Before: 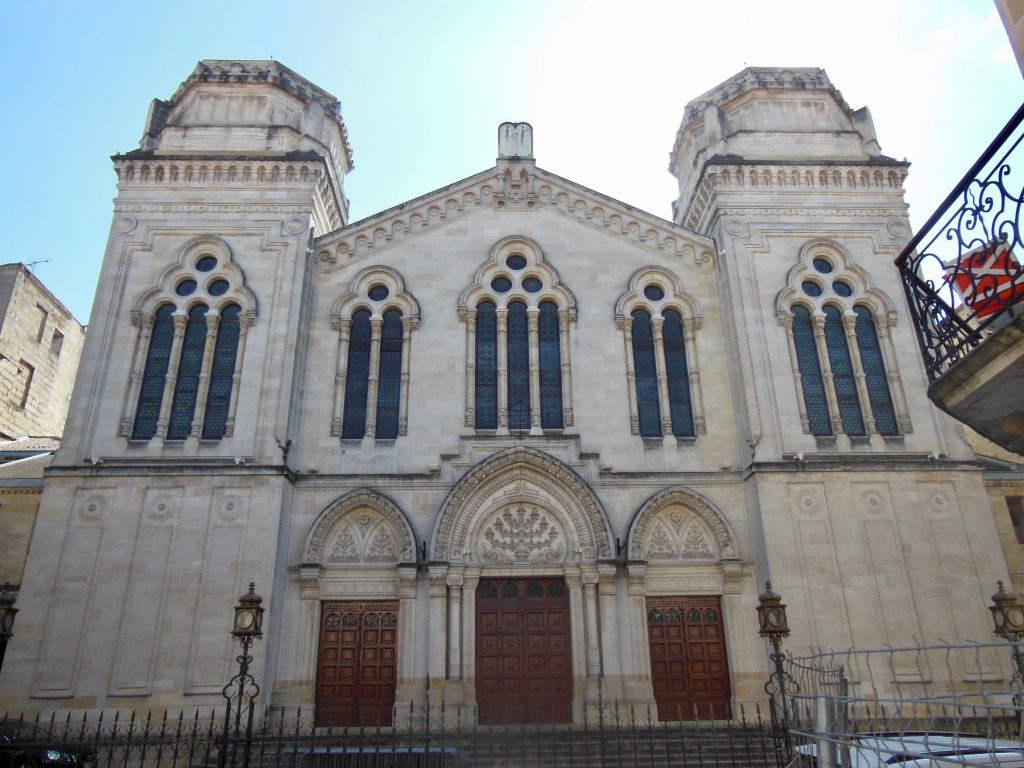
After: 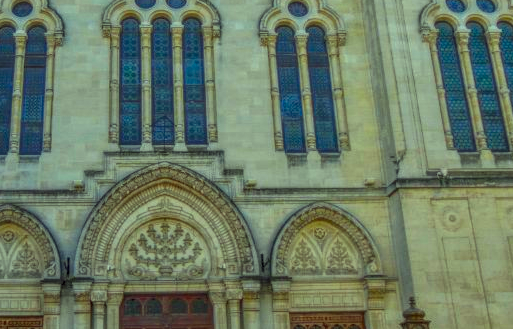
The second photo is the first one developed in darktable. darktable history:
crop: left 34.825%, top 36.985%, right 15.064%, bottom 20.098%
color correction: highlights a* -11.04, highlights b* 9.91, saturation 1.72
local contrast: highlights 20%, shadows 31%, detail 200%, midtone range 0.2
